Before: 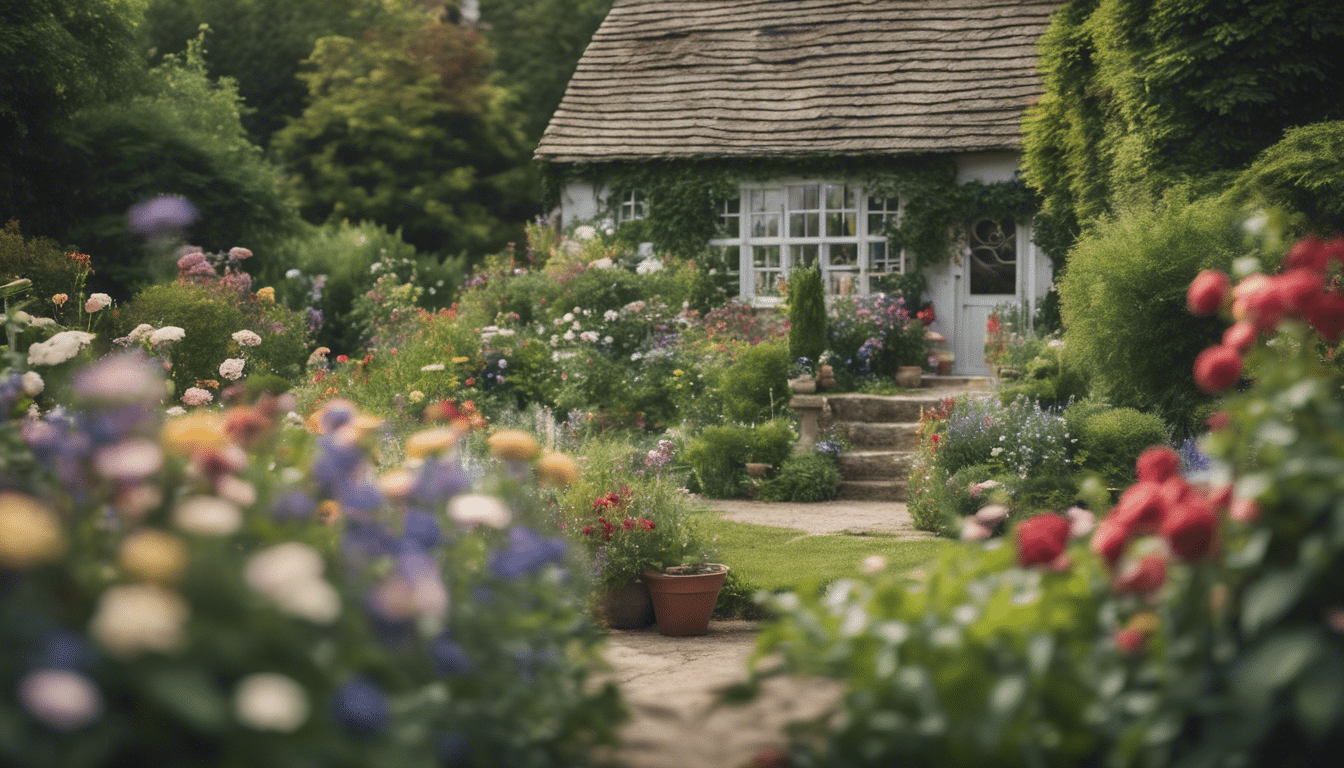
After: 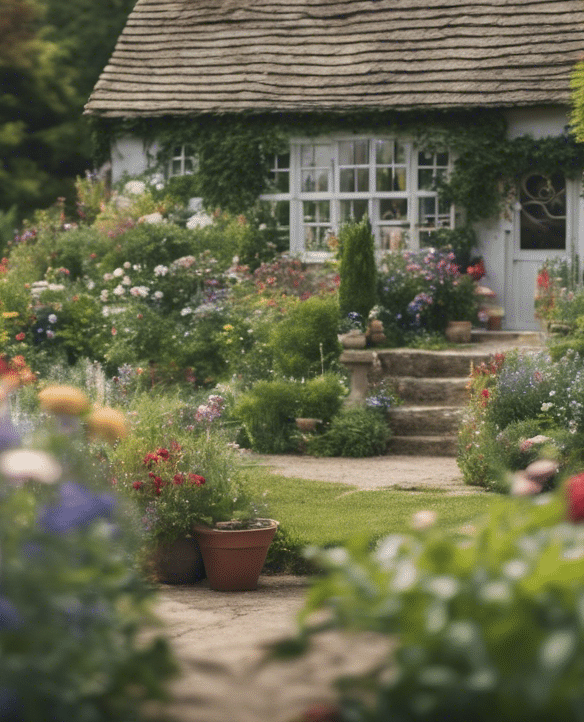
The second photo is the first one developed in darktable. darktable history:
crop: left 33.519%, top 5.967%, right 23.026%
